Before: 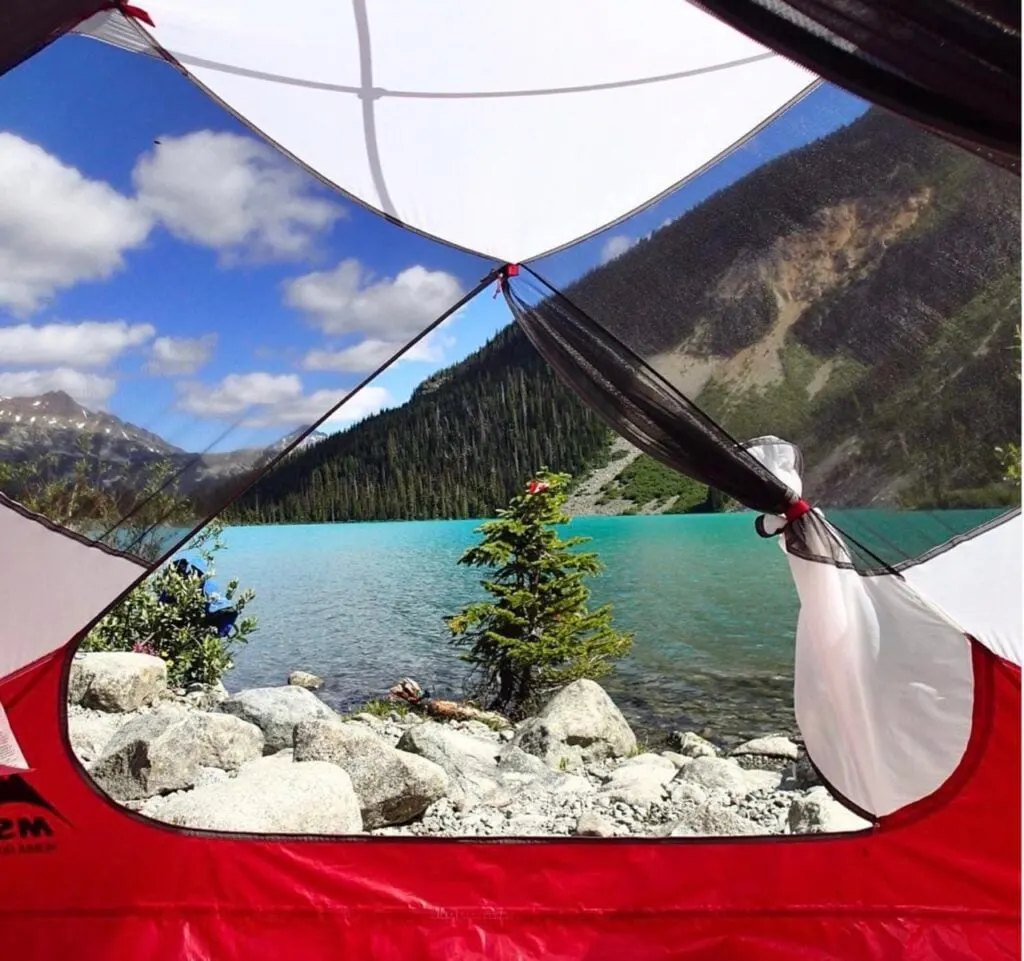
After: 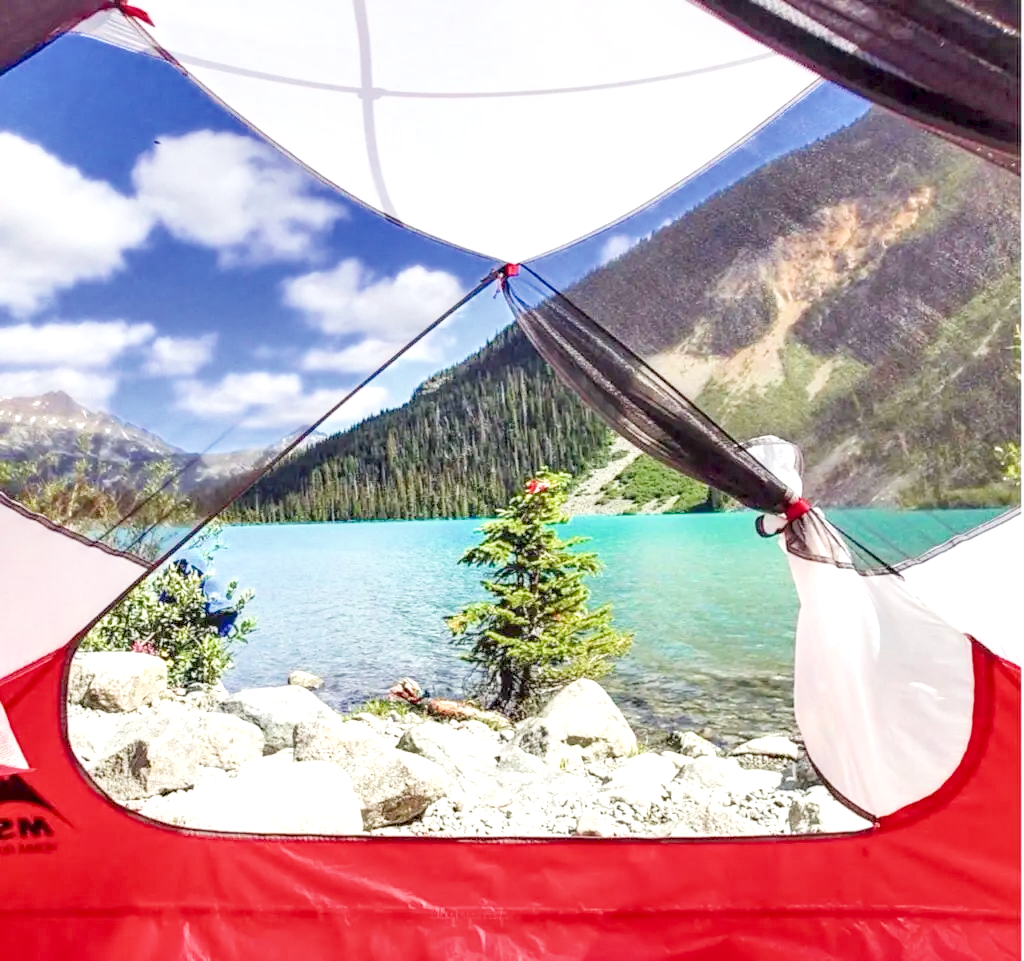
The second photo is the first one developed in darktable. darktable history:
filmic rgb: middle gray luminance 2.5%, black relative exposure -10 EV, white relative exposure 7 EV, threshold 6 EV, dynamic range scaling 10%, target black luminance 0%, hardness 3.19, latitude 44.39%, contrast 0.682, highlights saturation mix 5%, shadows ↔ highlights balance 13.63%, add noise in highlights 0, color science v3 (2019), use custom middle-gray values true, iterations of high-quality reconstruction 0, contrast in highlights soft, enable highlight reconstruction true
local contrast: highlights 60%, shadows 60%, detail 160%
